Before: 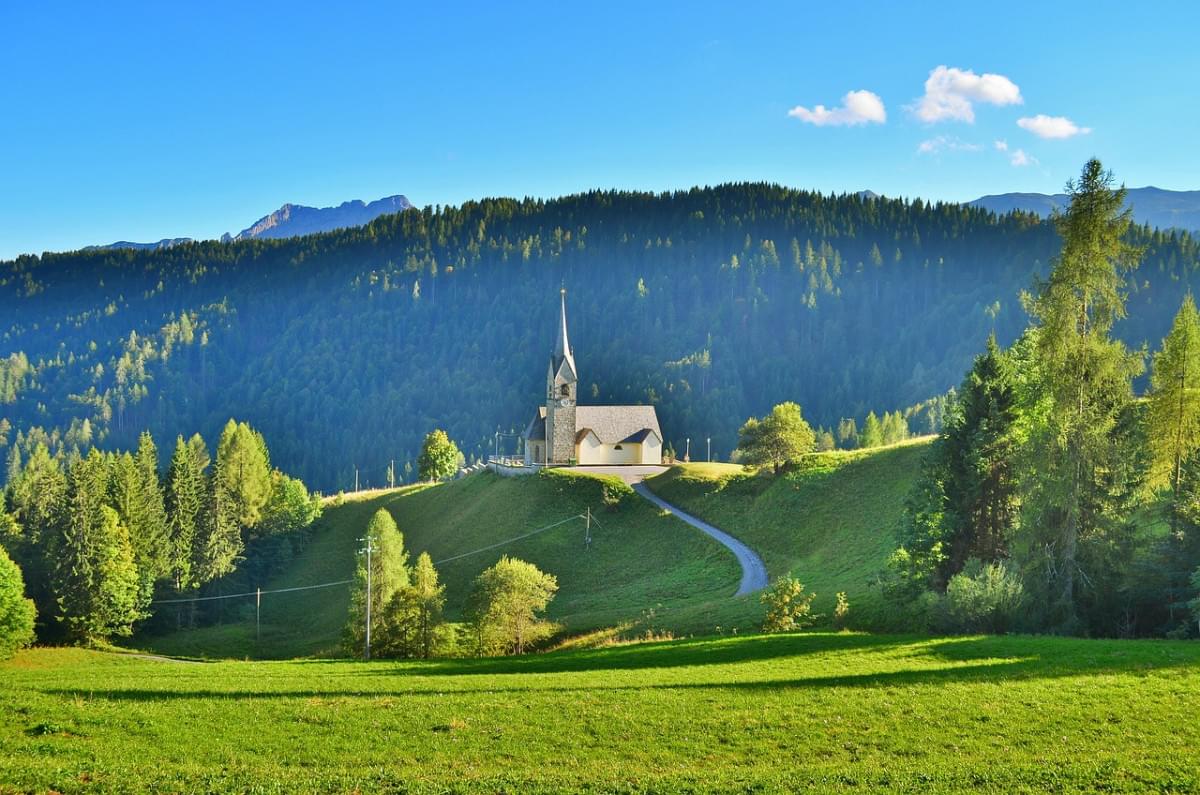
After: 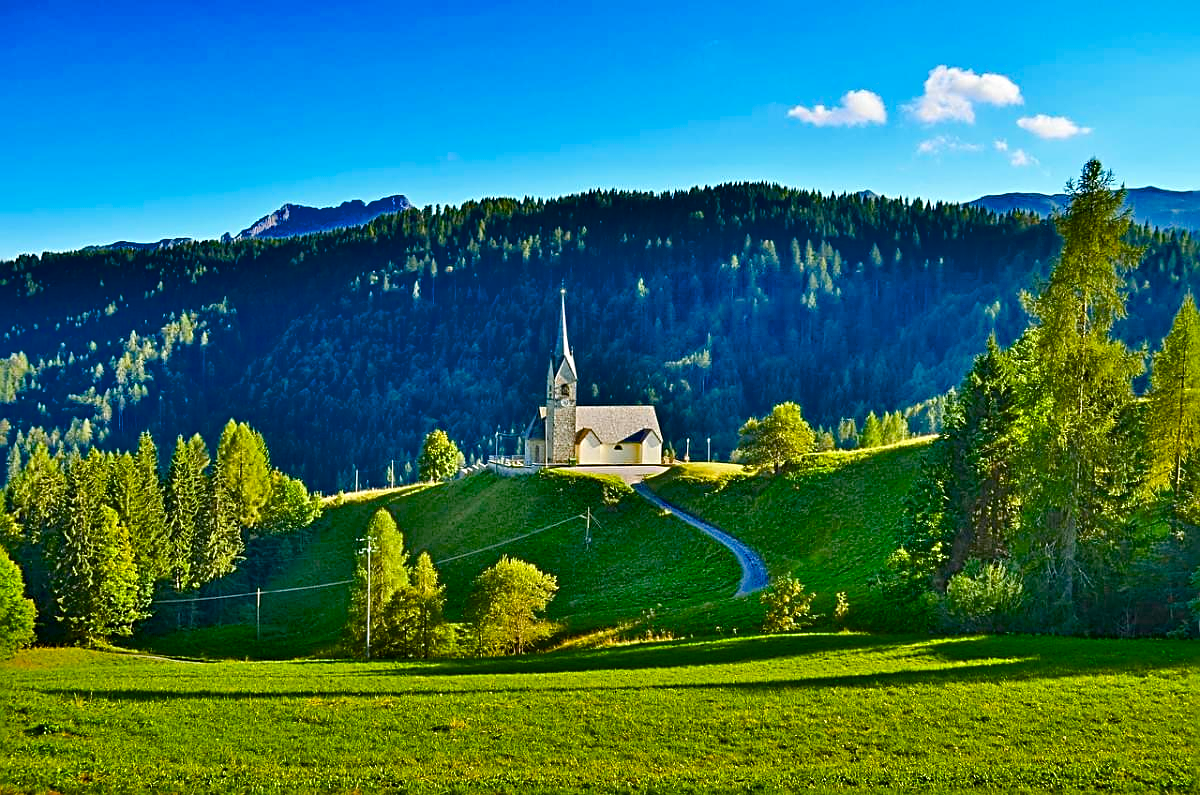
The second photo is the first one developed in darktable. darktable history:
color balance rgb: linear chroma grading › global chroma 15.274%, perceptual saturation grading › global saturation 20%, perceptual saturation grading › highlights -14.219%, perceptual saturation grading › shadows 49.669%, global vibrance 6.84%, saturation formula JzAzBz (2021)
base curve: preserve colors none
sharpen: radius 2.689, amount 0.673
